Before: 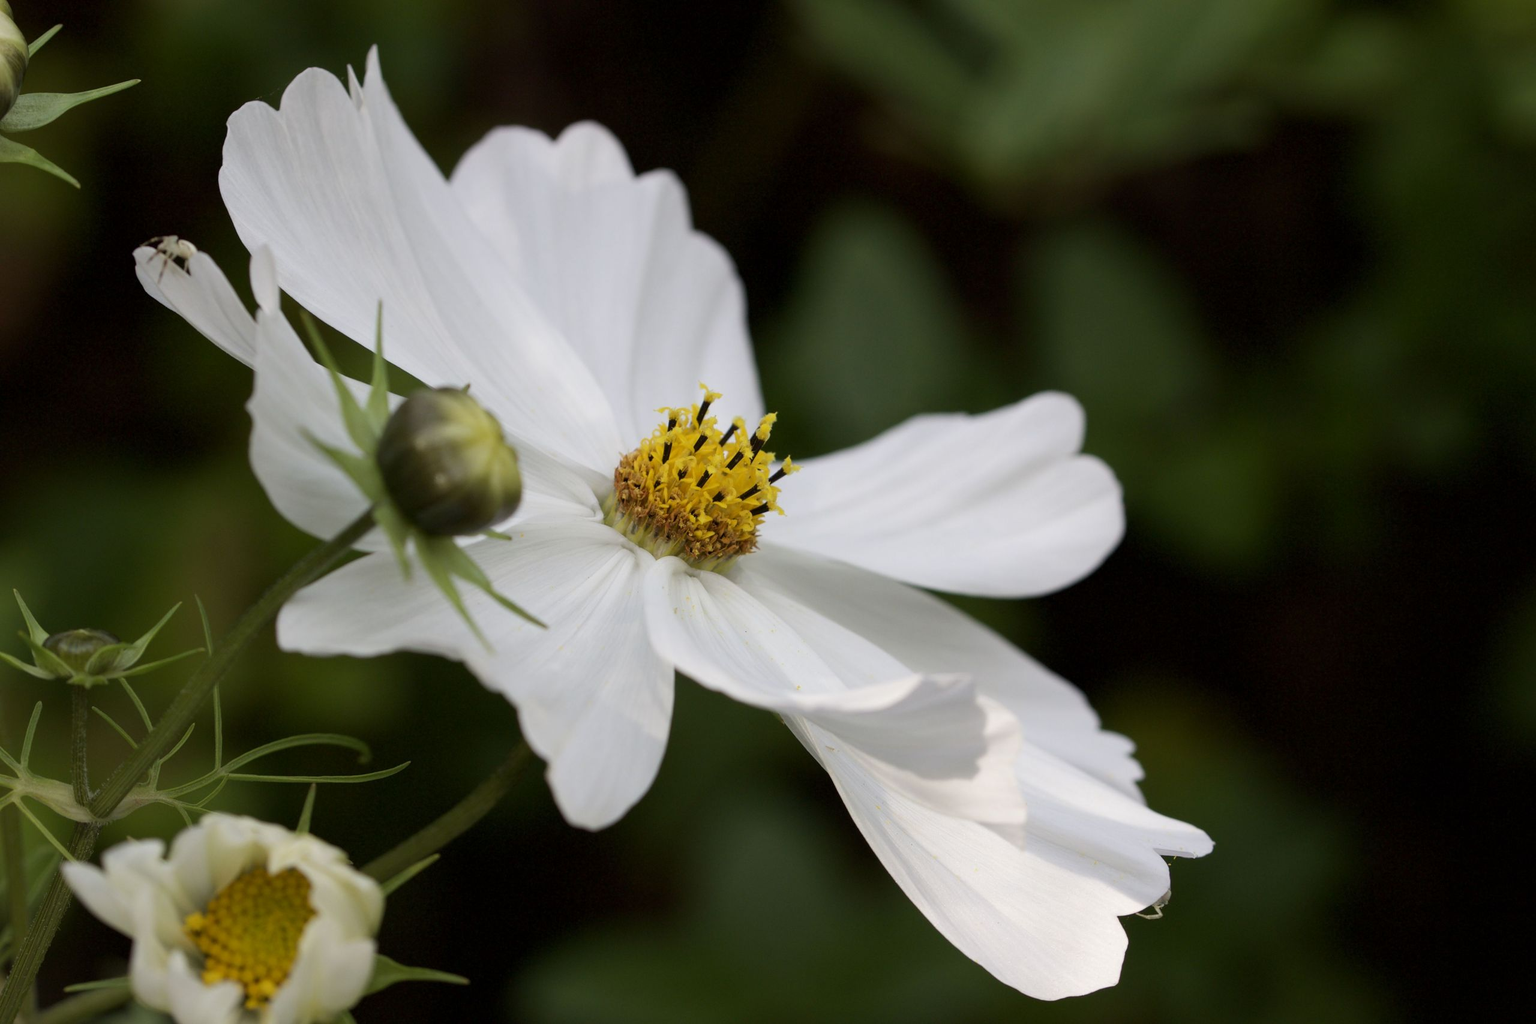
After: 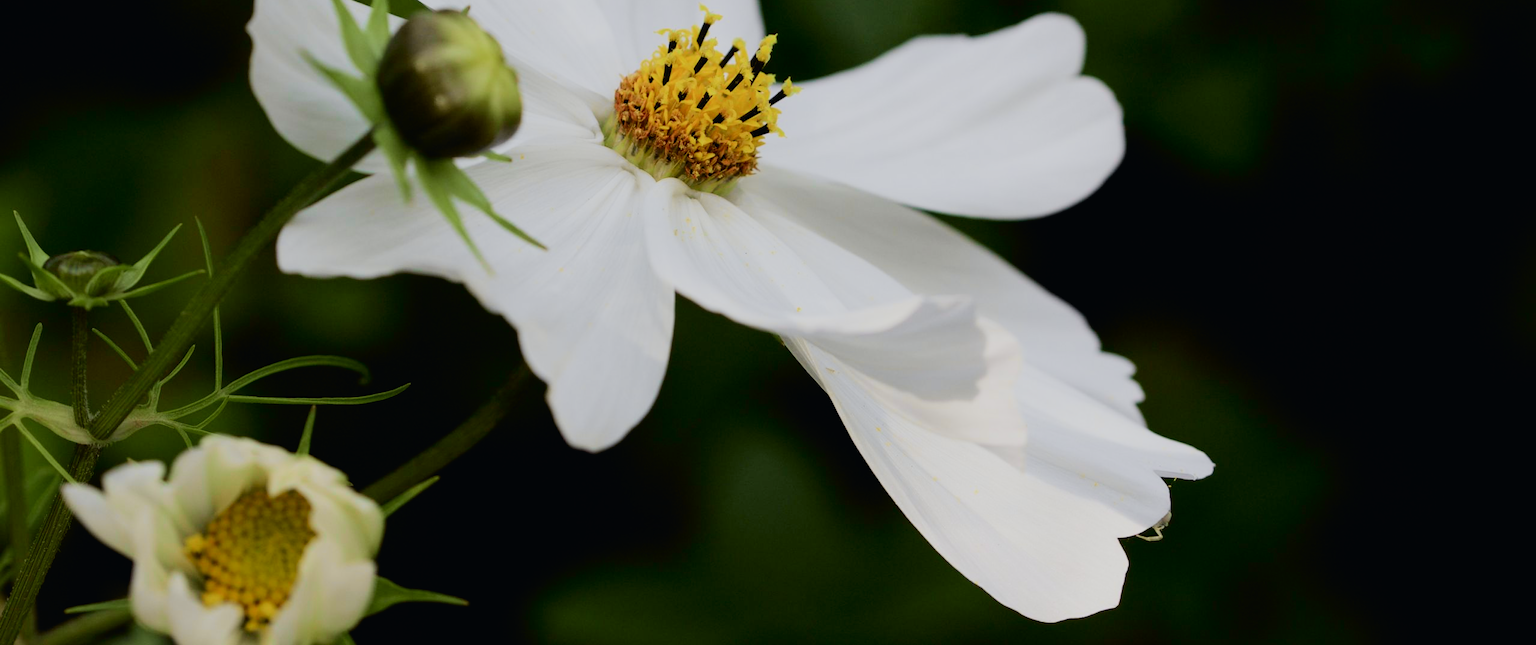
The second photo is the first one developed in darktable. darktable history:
filmic rgb: black relative exposure -7.65 EV, white relative exposure 4.56 EV, threshold 5.95 EV, hardness 3.61, contrast 1.06, enable highlight reconstruction true
tone curve: curves: ch0 [(0, 0.012) (0.052, 0.04) (0.107, 0.086) (0.269, 0.266) (0.471, 0.503) (0.731, 0.771) (0.921, 0.909) (0.999, 0.951)]; ch1 [(0, 0) (0.339, 0.298) (0.402, 0.363) (0.444, 0.415) (0.485, 0.469) (0.494, 0.493) (0.504, 0.501) (0.525, 0.534) (0.555, 0.593) (0.594, 0.648) (1, 1)]; ch2 [(0, 0) (0.48, 0.48) (0.504, 0.5) (0.535, 0.557) (0.581, 0.623) (0.649, 0.683) (0.824, 0.815) (1, 1)], color space Lab, independent channels, preserve colors none
crop and rotate: top 37.018%
